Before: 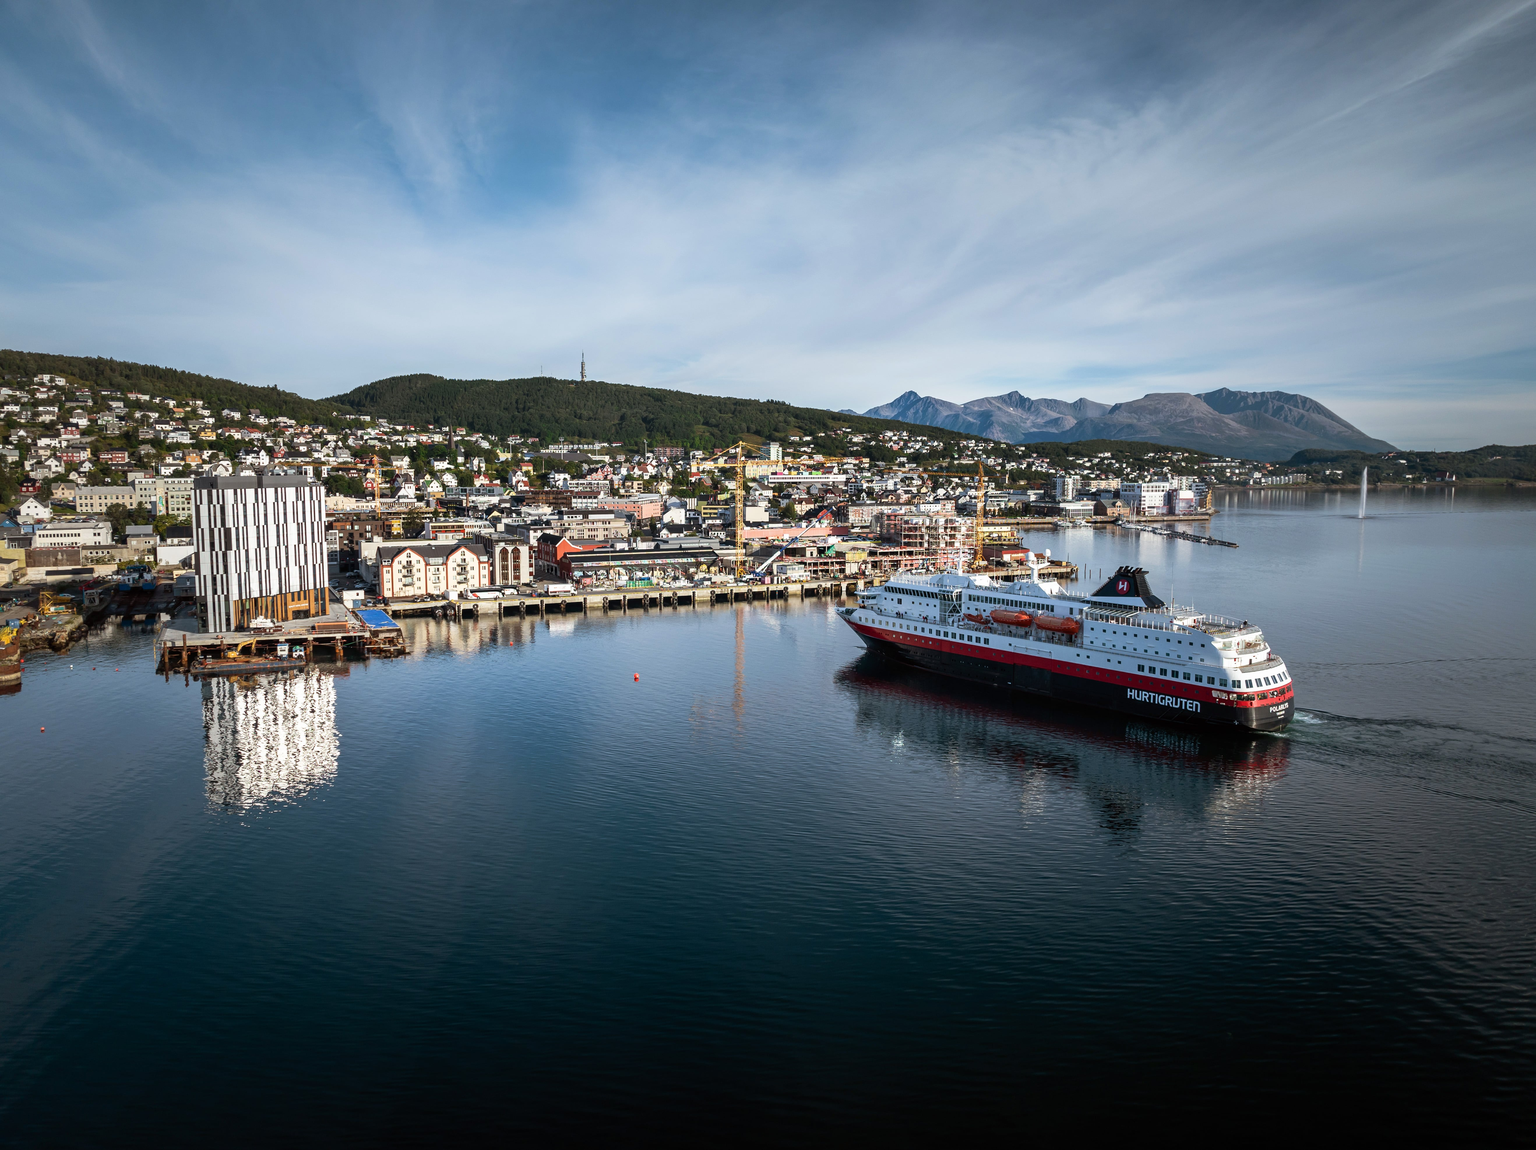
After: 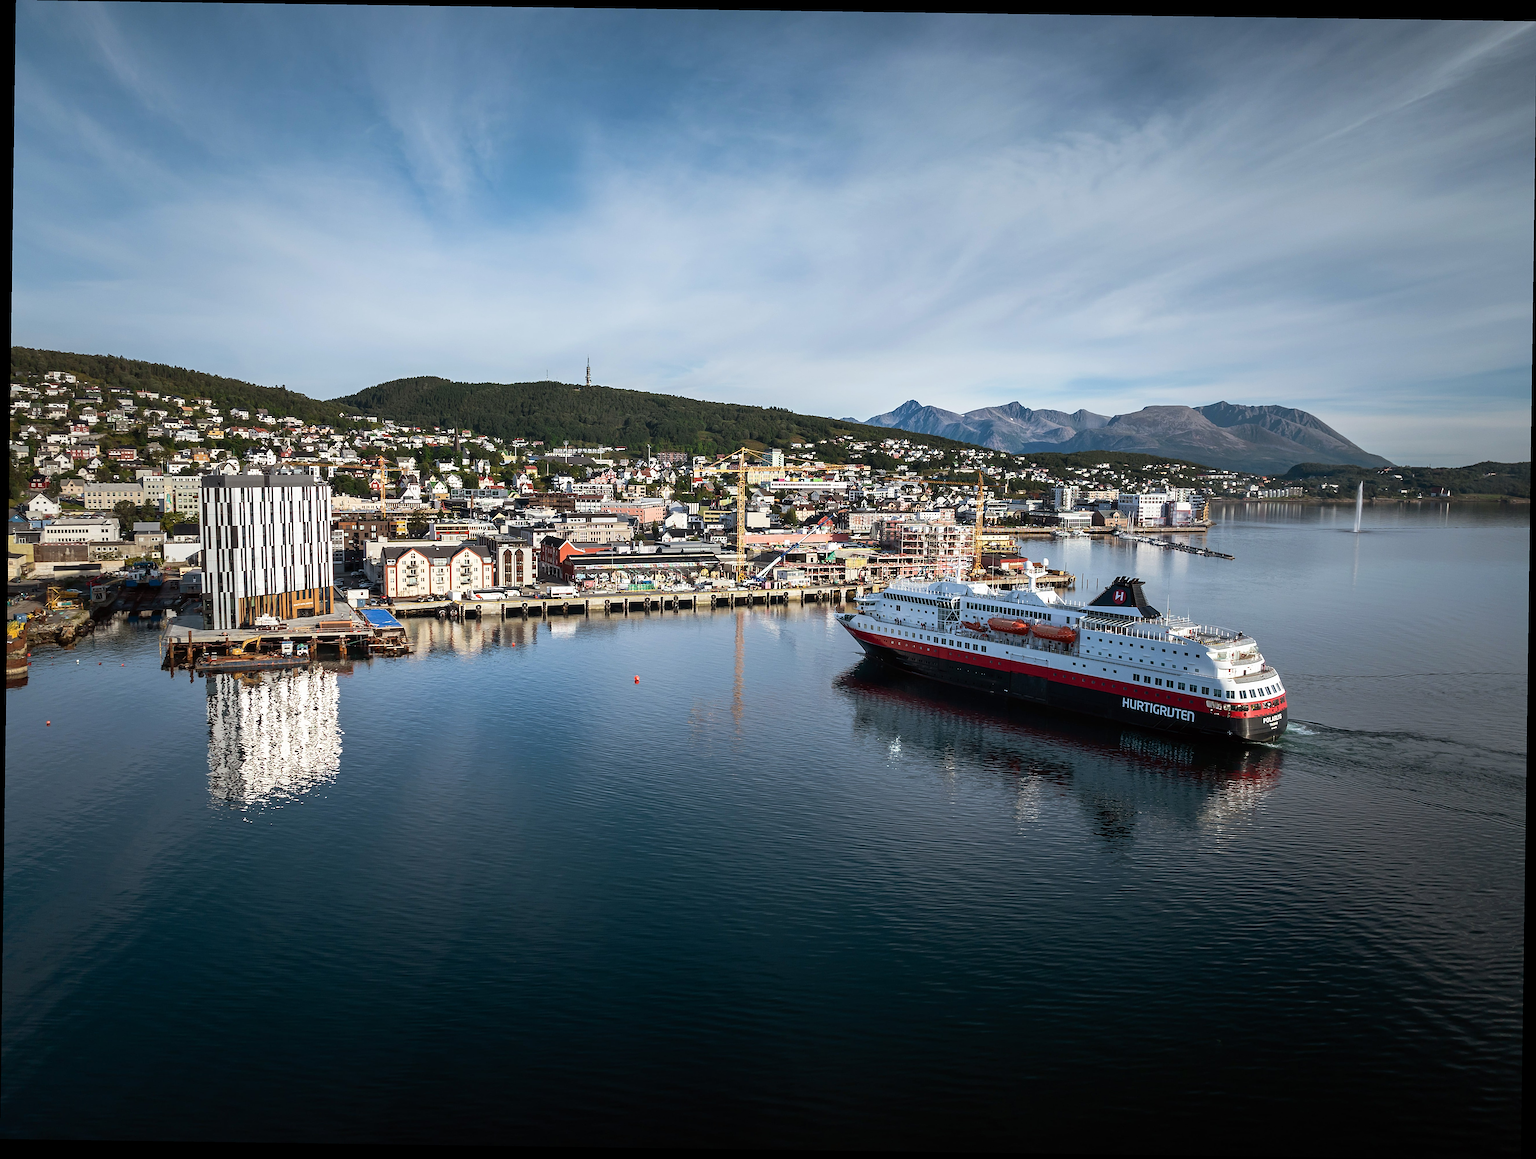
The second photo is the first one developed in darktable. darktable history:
rotate and perspective: rotation 0.8°, automatic cropping off
sharpen: radius 1.967
